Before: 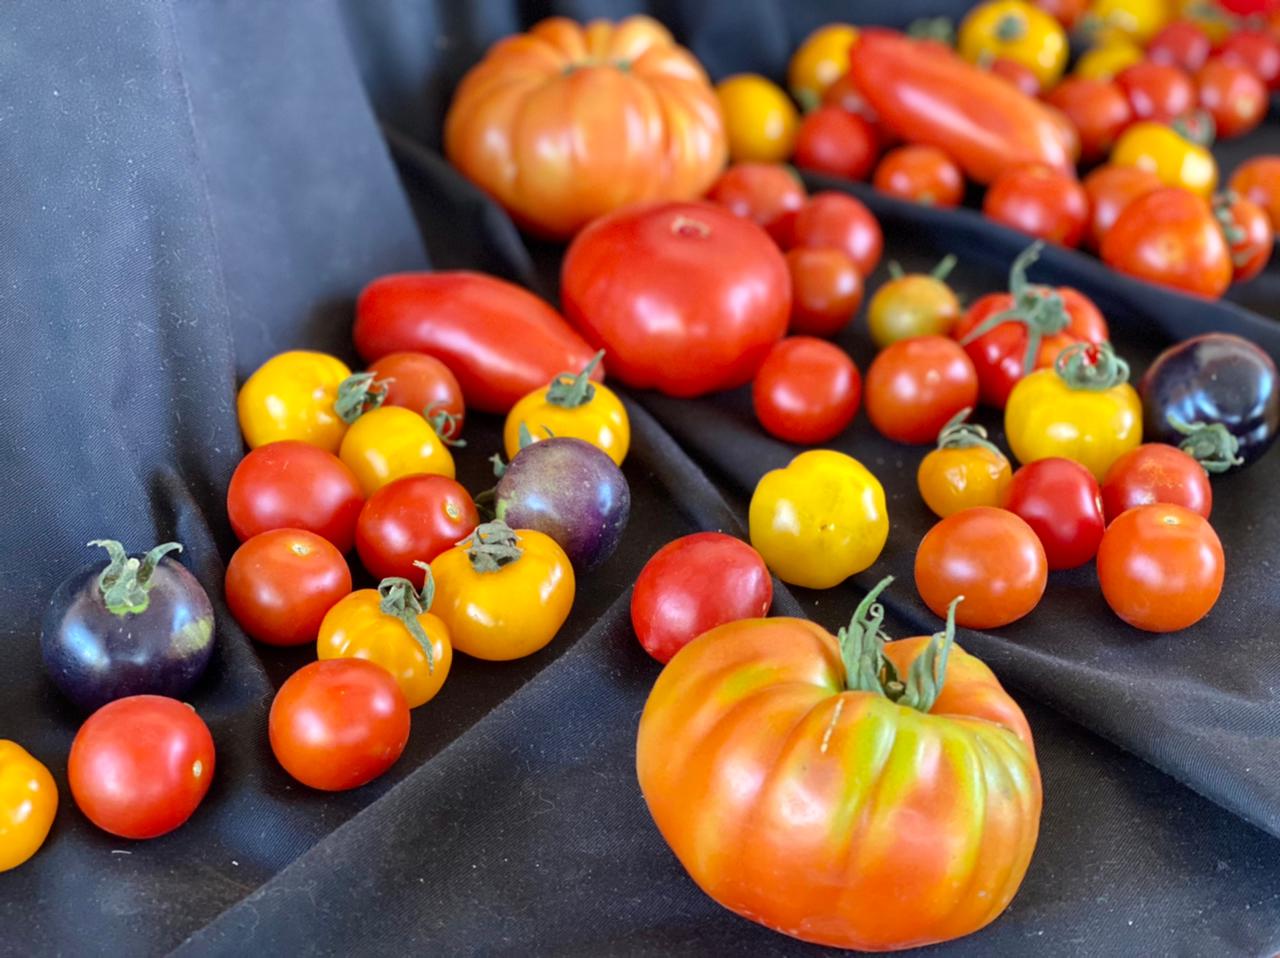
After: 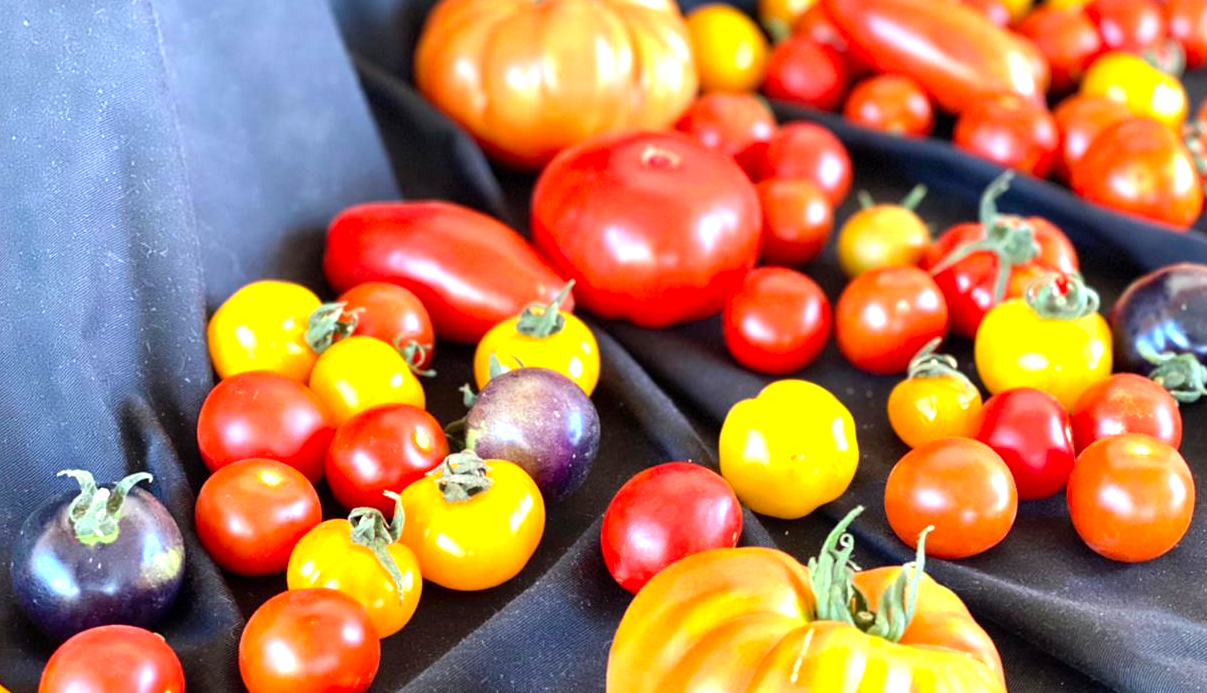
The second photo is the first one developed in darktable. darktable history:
levels: black 0.038%, white 99.95%, levels [0, 0.374, 0.749]
crop: left 2.355%, top 7.342%, right 3.332%, bottom 20.268%
